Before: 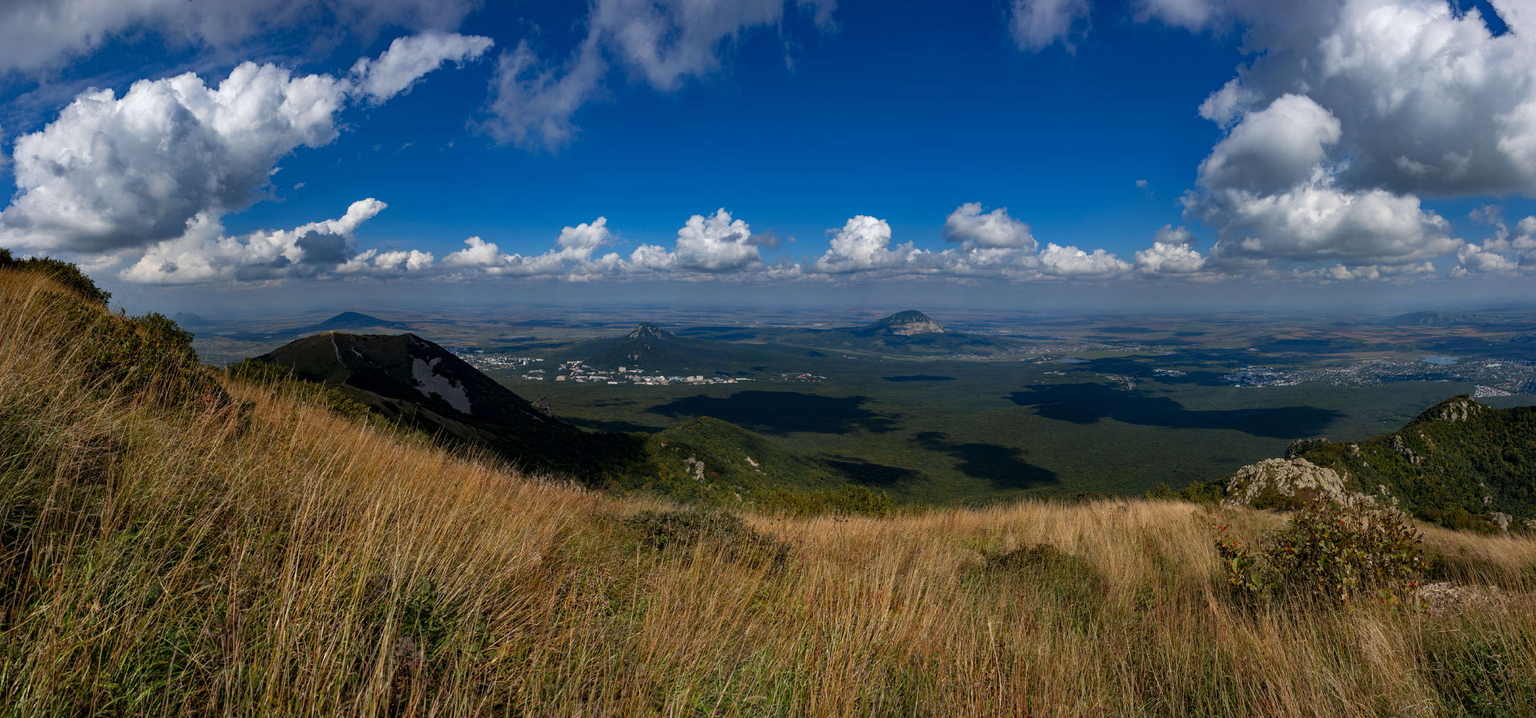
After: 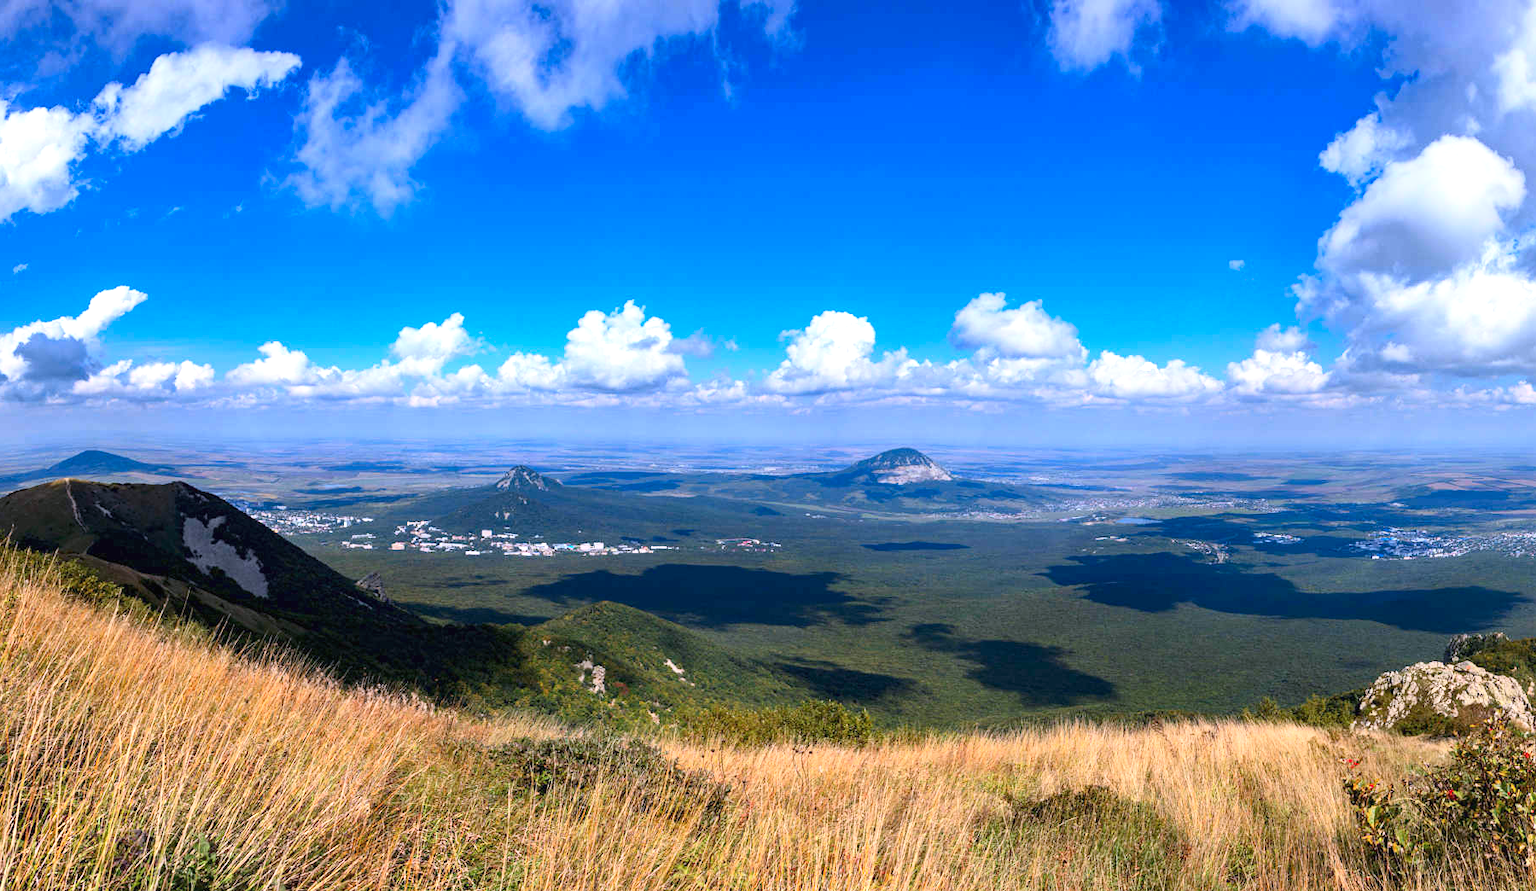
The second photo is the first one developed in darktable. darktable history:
contrast brightness saturation: contrast 0.202, brightness 0.159, saturation 0.224
color calibration: illuminant as shot in camera, x 0.362, y 0.384, temperature 4536.24 K, saturation algorithm version 1 (2020)
crop: left 18.592%, right 12.159%, bottom 13.974%
exposure: black level correction 0, exposure 1.098 EV, compensate highlight preservation false
